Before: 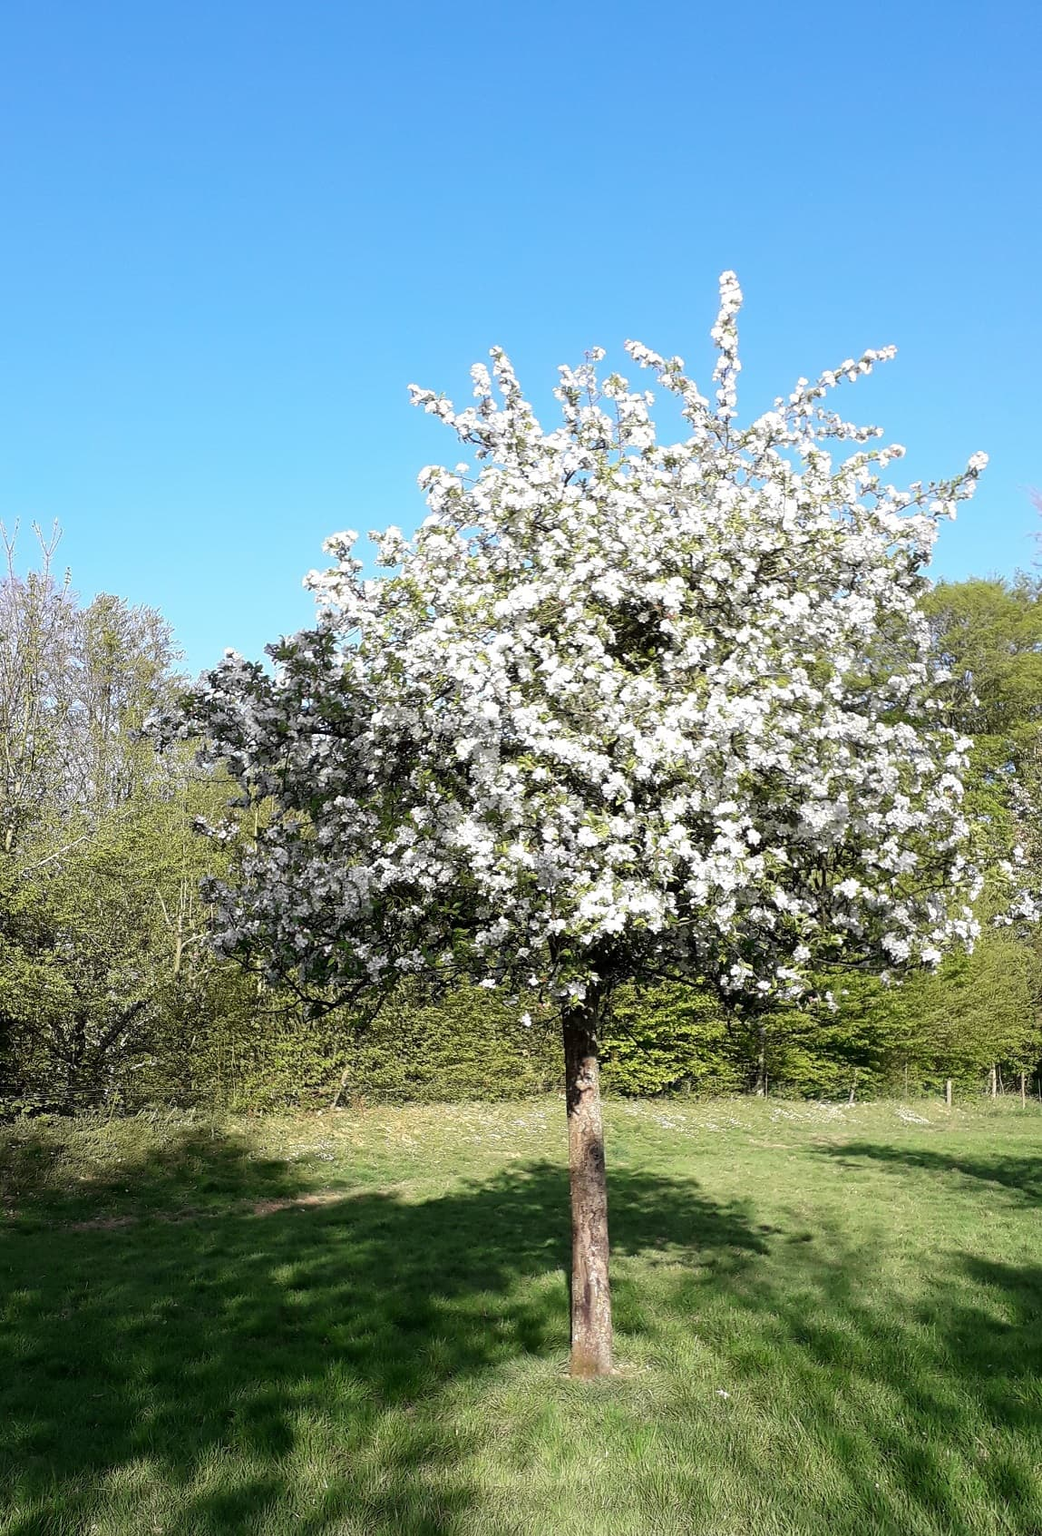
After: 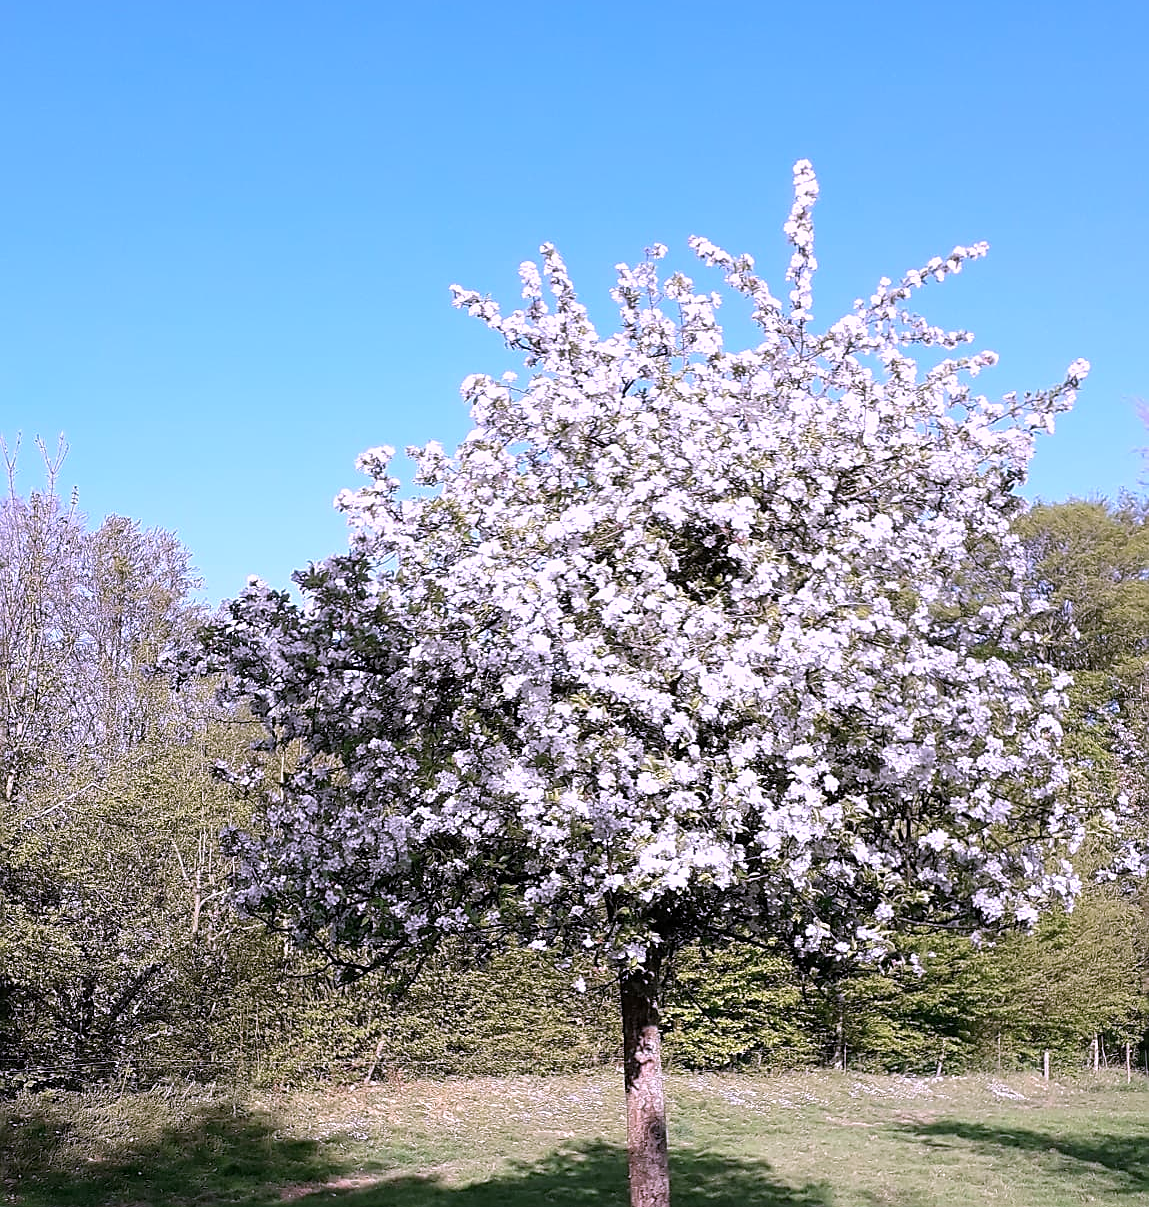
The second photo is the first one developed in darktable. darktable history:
crop and rotate: top 8.263%, bottom 20.405%
tone equalizer: edges refinement/feathering 500, mask exposure compensation -1.57 EV, preserve details no
sharpen: on, module defaults
color correction: highlights a* 15.17, highlights b* -25.15
